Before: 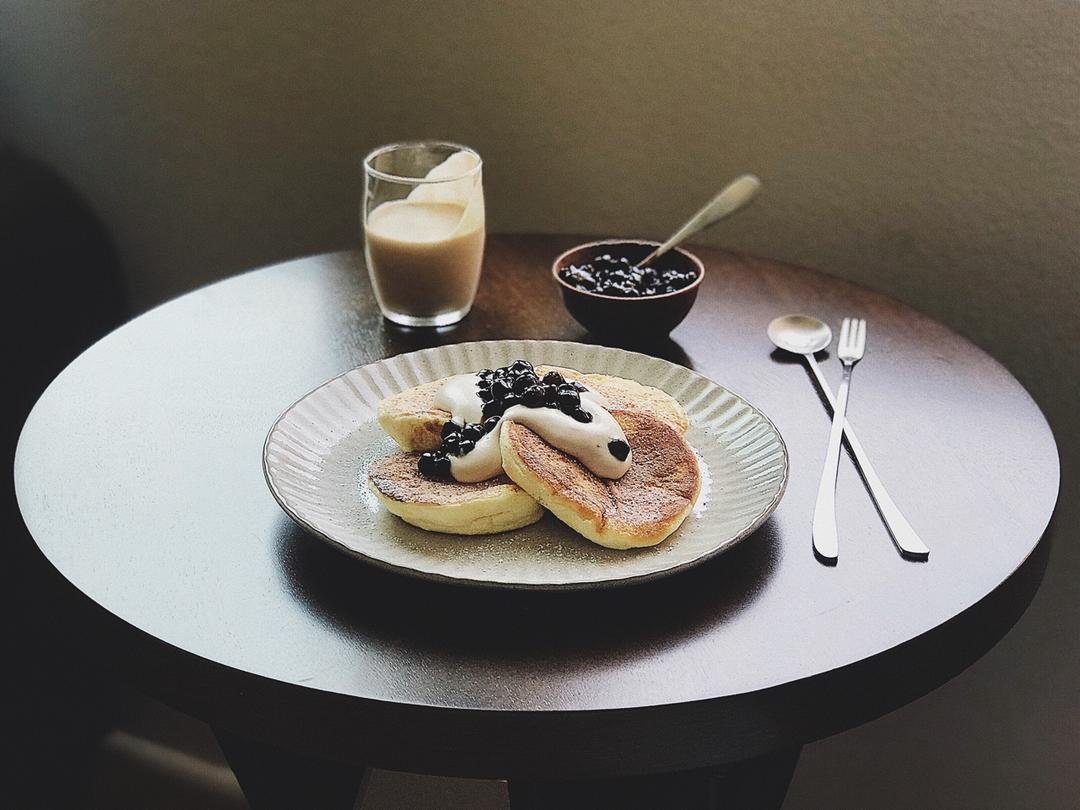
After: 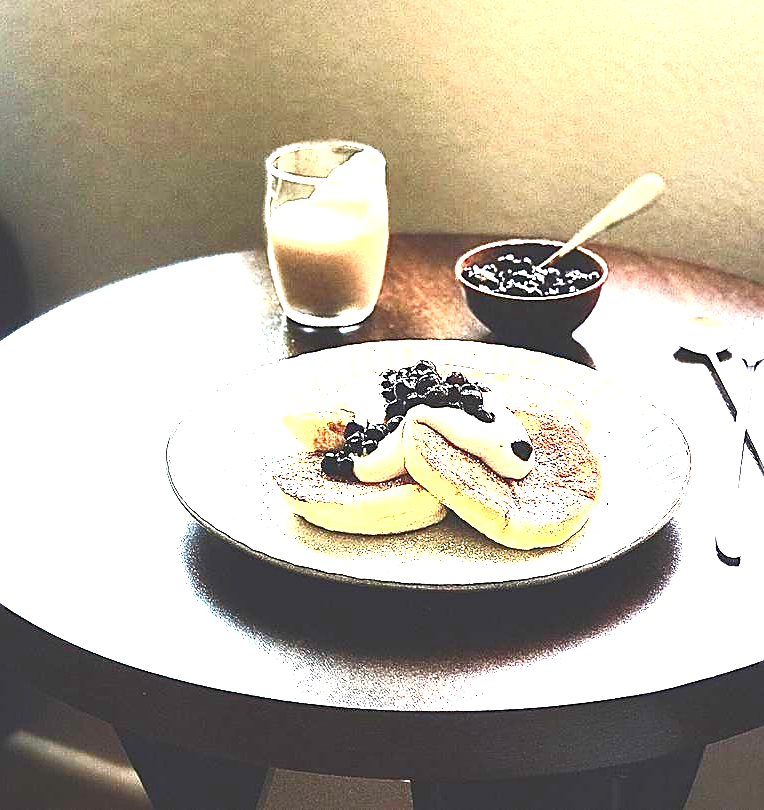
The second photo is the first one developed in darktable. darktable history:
exposure: exposure 0.935 EV, compensate highlight preservation false
sharpen: on, module defaults
crop and rotate: left 9.061%, right 20.142%
contrast brightness saturation: contrast 0.62, brightness 0.34, saturation 0.14
levels: levels [0.036, 0.364, 0.827]
